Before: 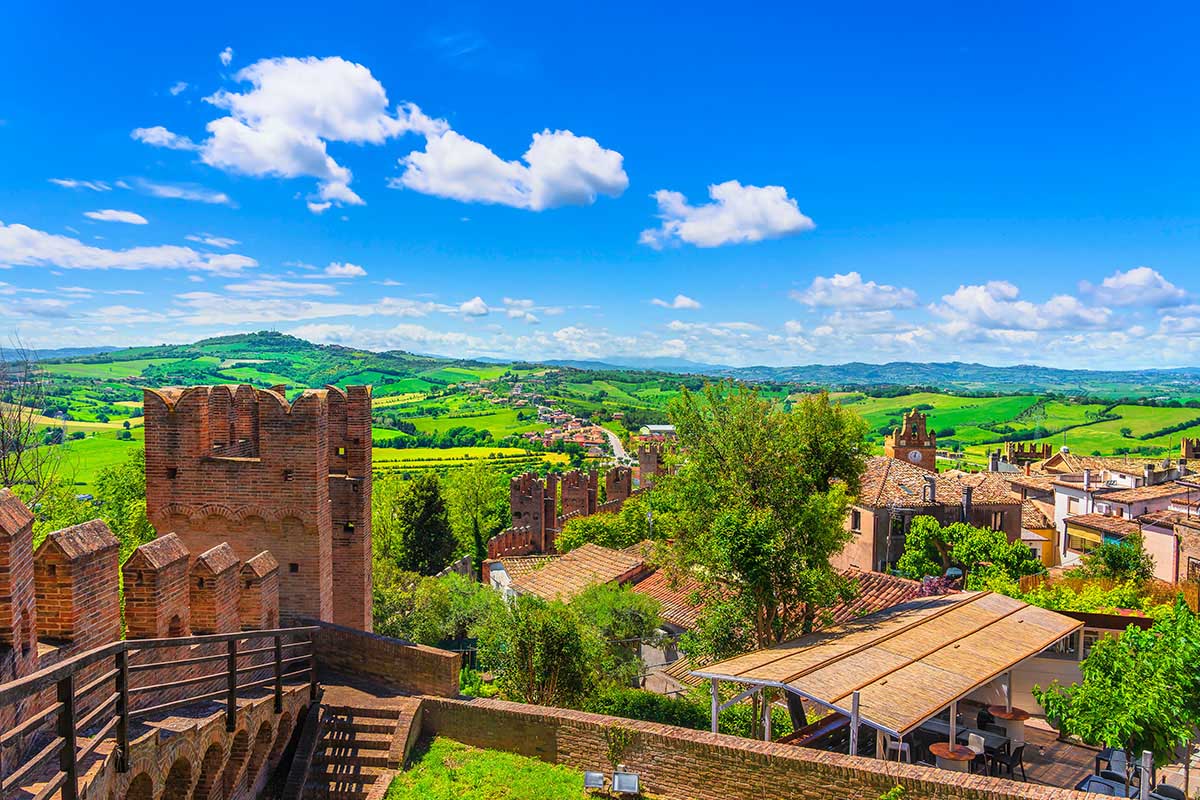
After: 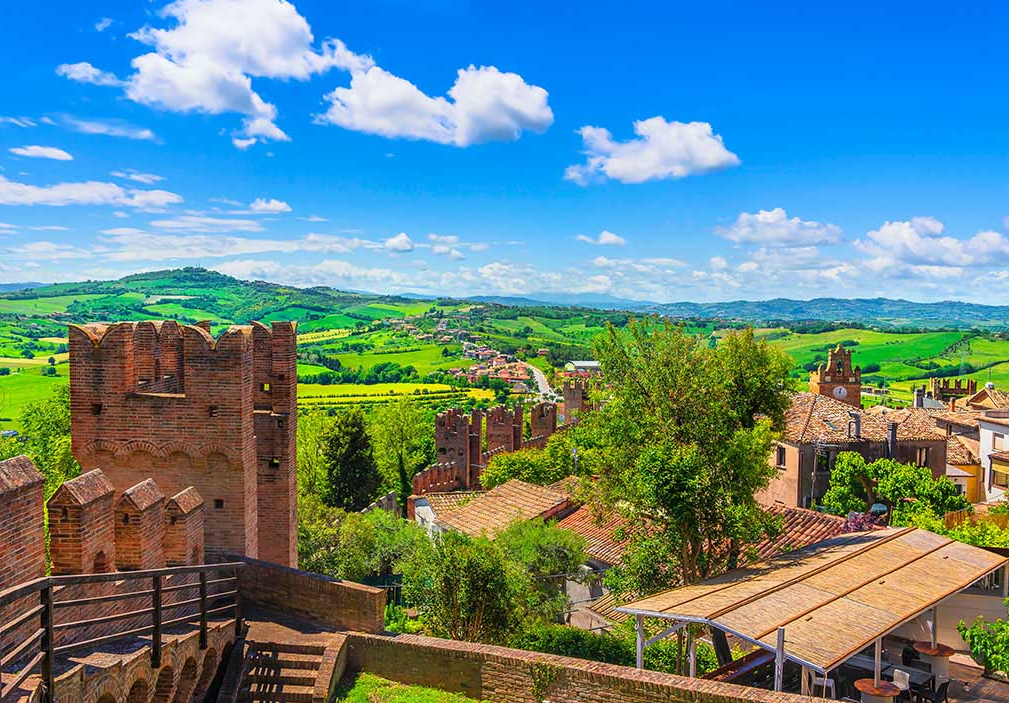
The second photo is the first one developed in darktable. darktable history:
crop: left 6.298%, top 8.094%, right 9.549%, bottom 4.029%
